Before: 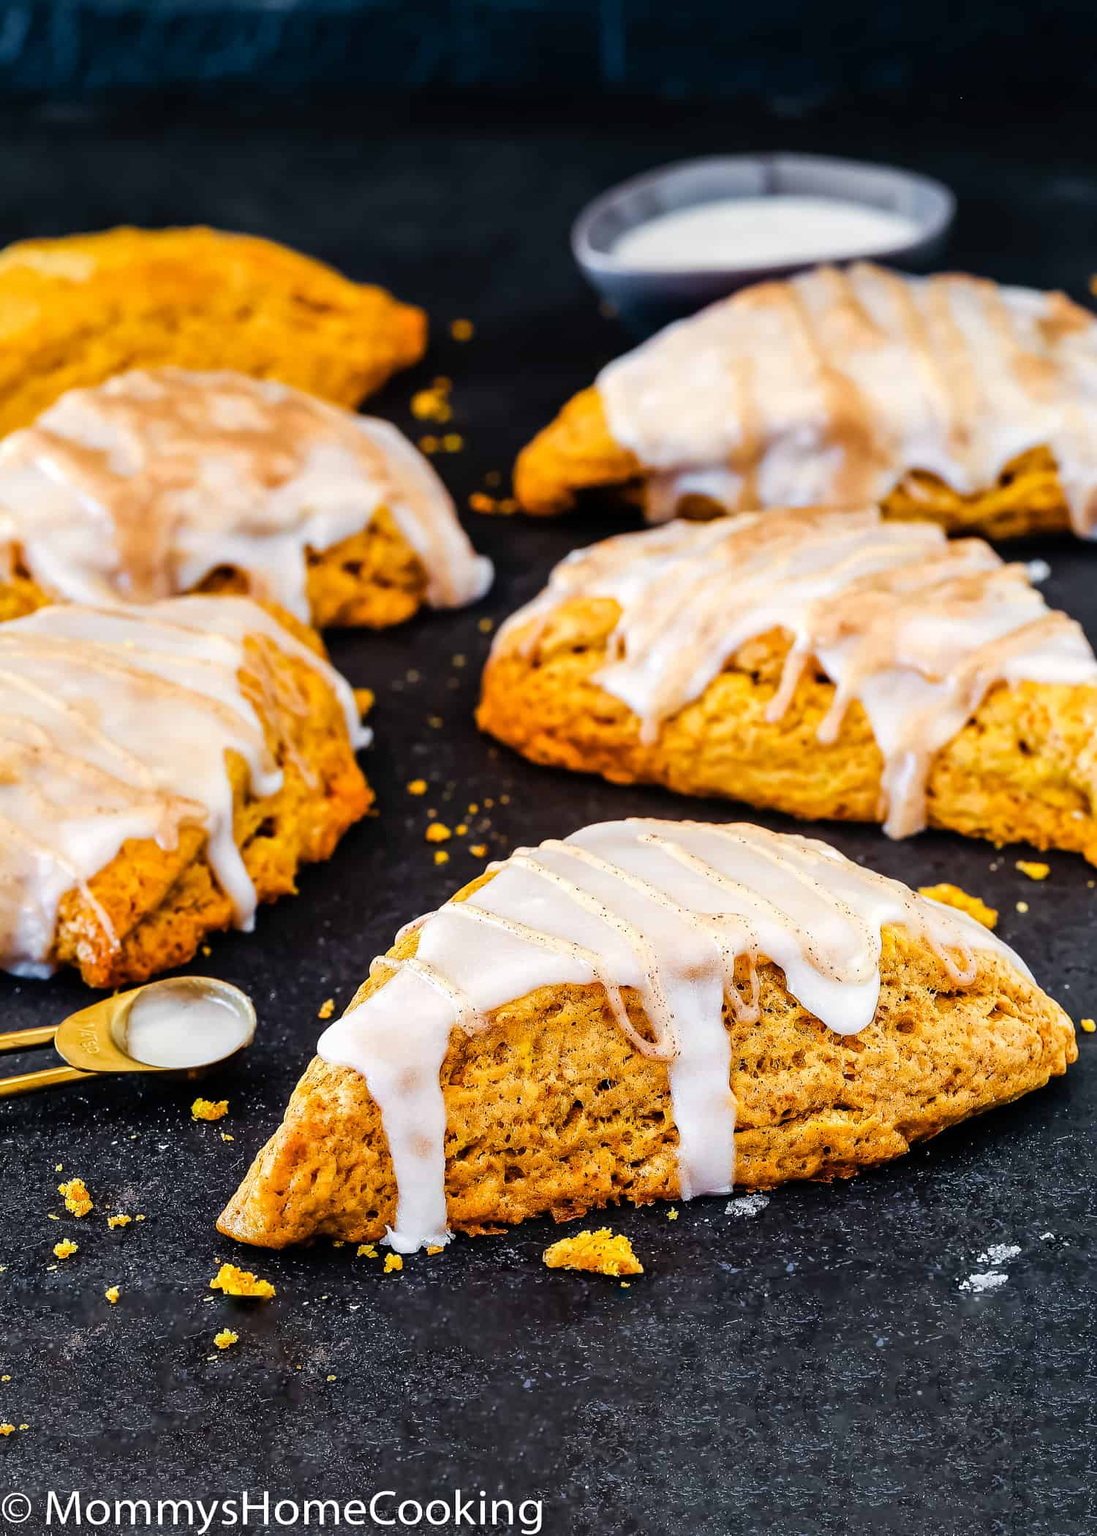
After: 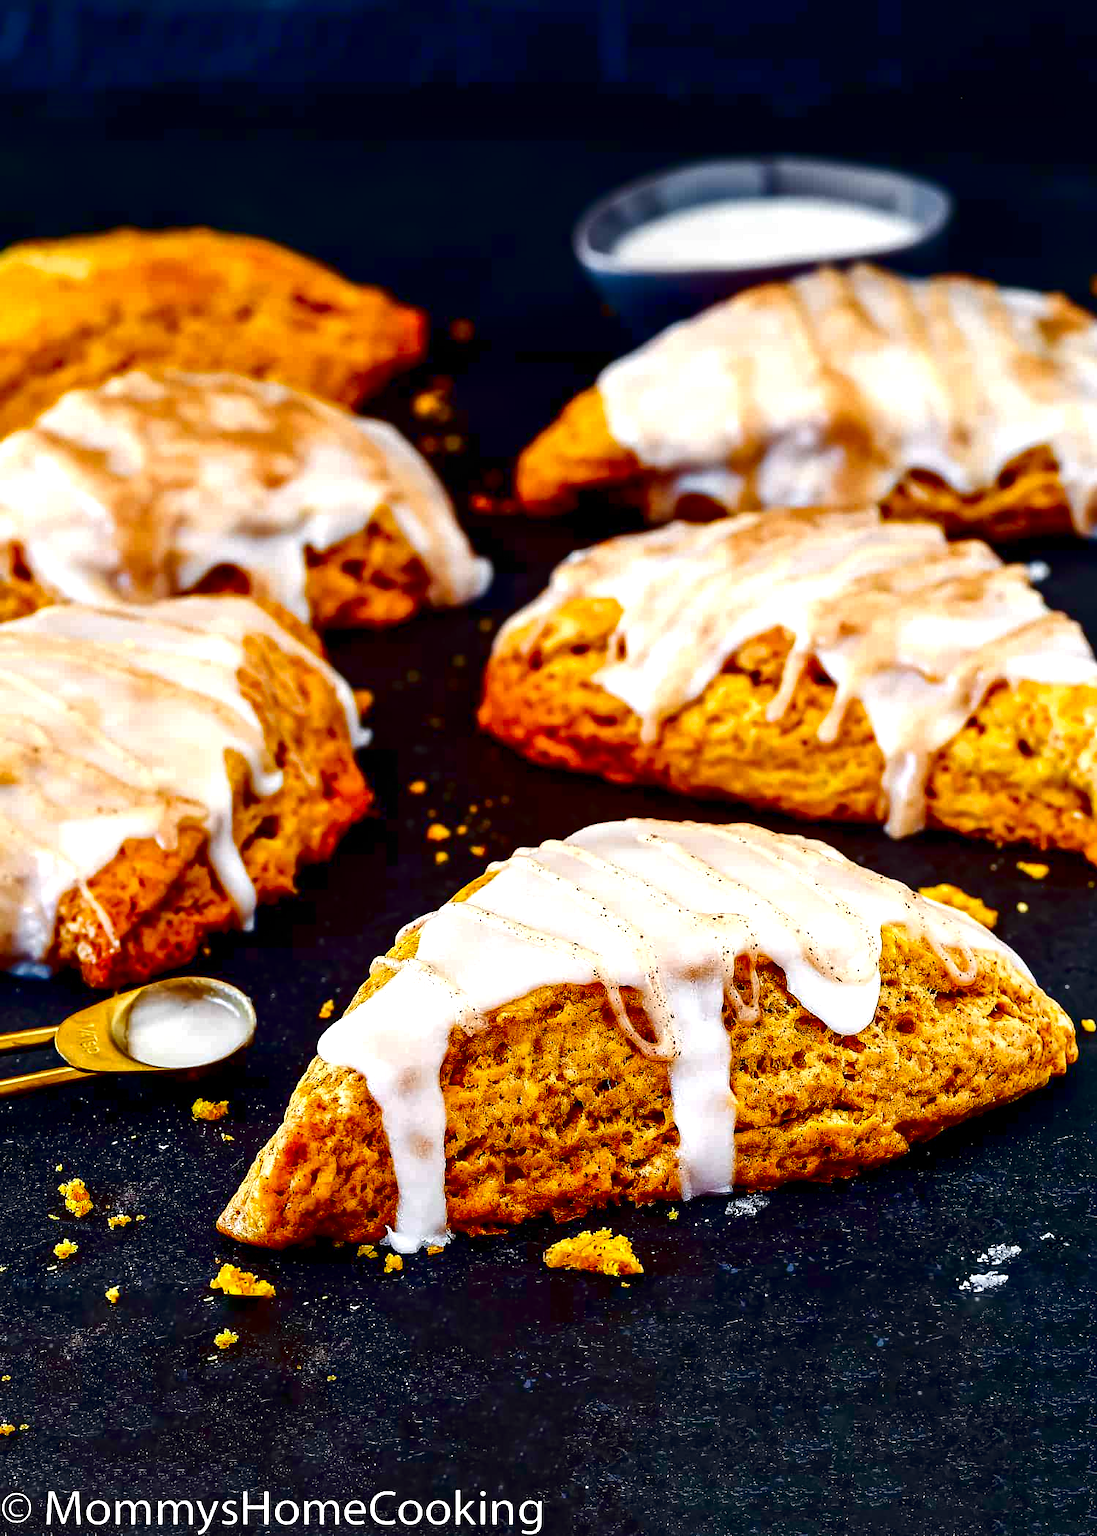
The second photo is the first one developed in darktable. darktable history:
contrast brightness saturation: contrast 0.095, brightness -0.571, saturation 0.173
exposure: exposure 0.175 EV, compensate highlight preservation false
levels: levels [0, 0.435, 0.917]
